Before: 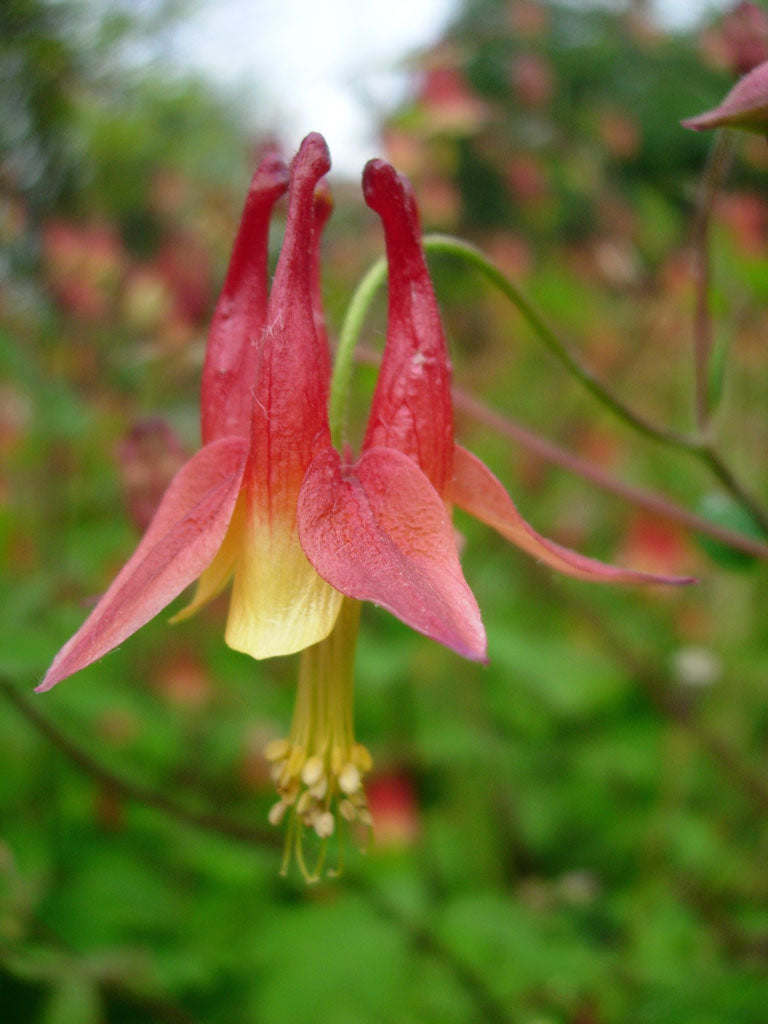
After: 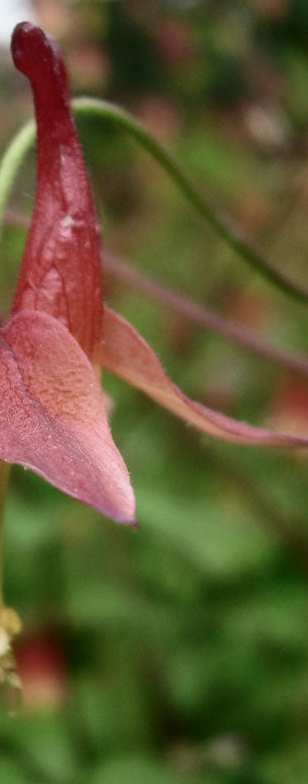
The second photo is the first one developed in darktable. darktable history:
crop: left 45.721%, top 13.393%, right 14.118%, bottom 10.01%
color correction: saturation 1.1
contrast brightness saturation: contrast 0.25, saturation -0.31
exposure: exposure -0.177 EV, compensate highlight preservation false
